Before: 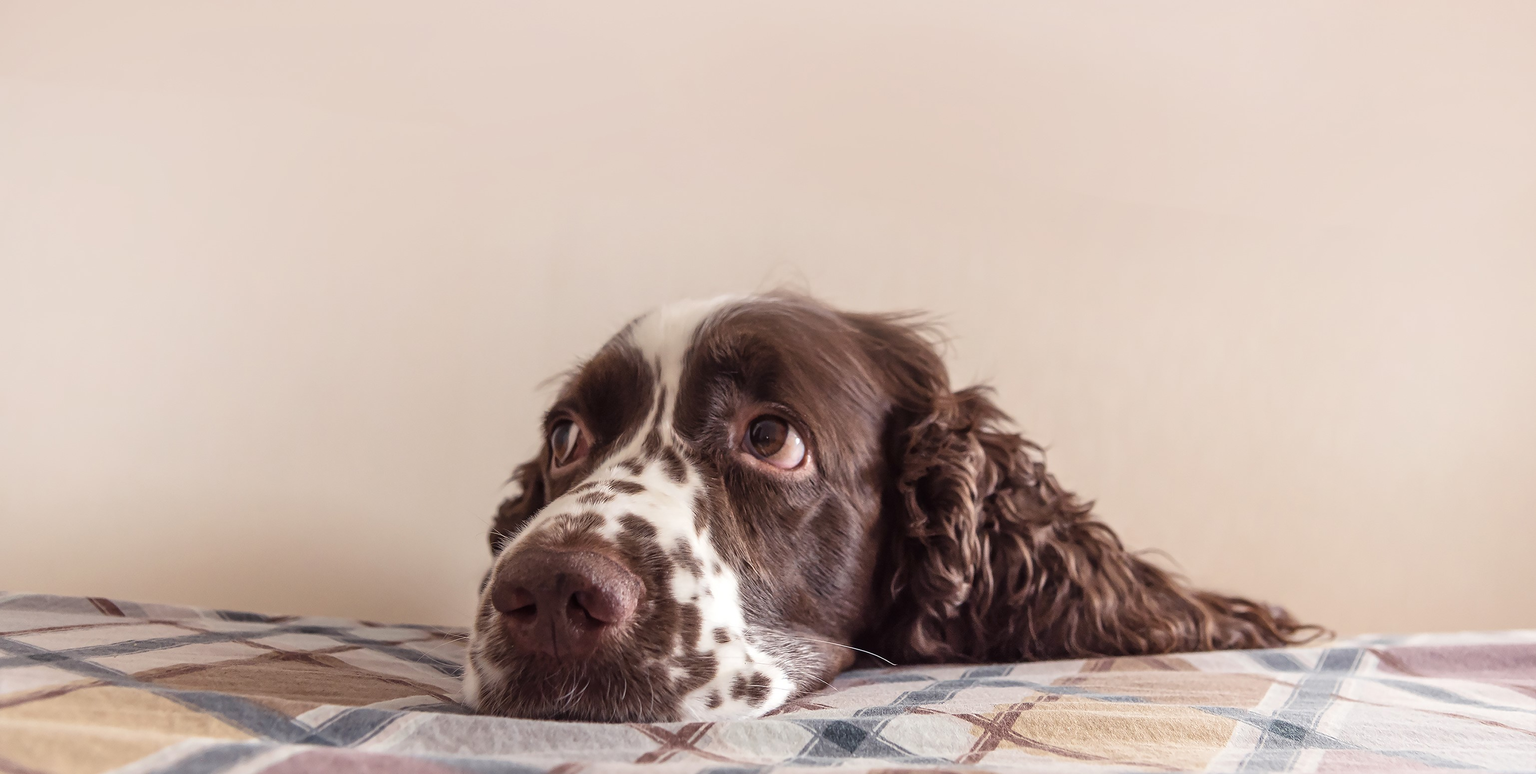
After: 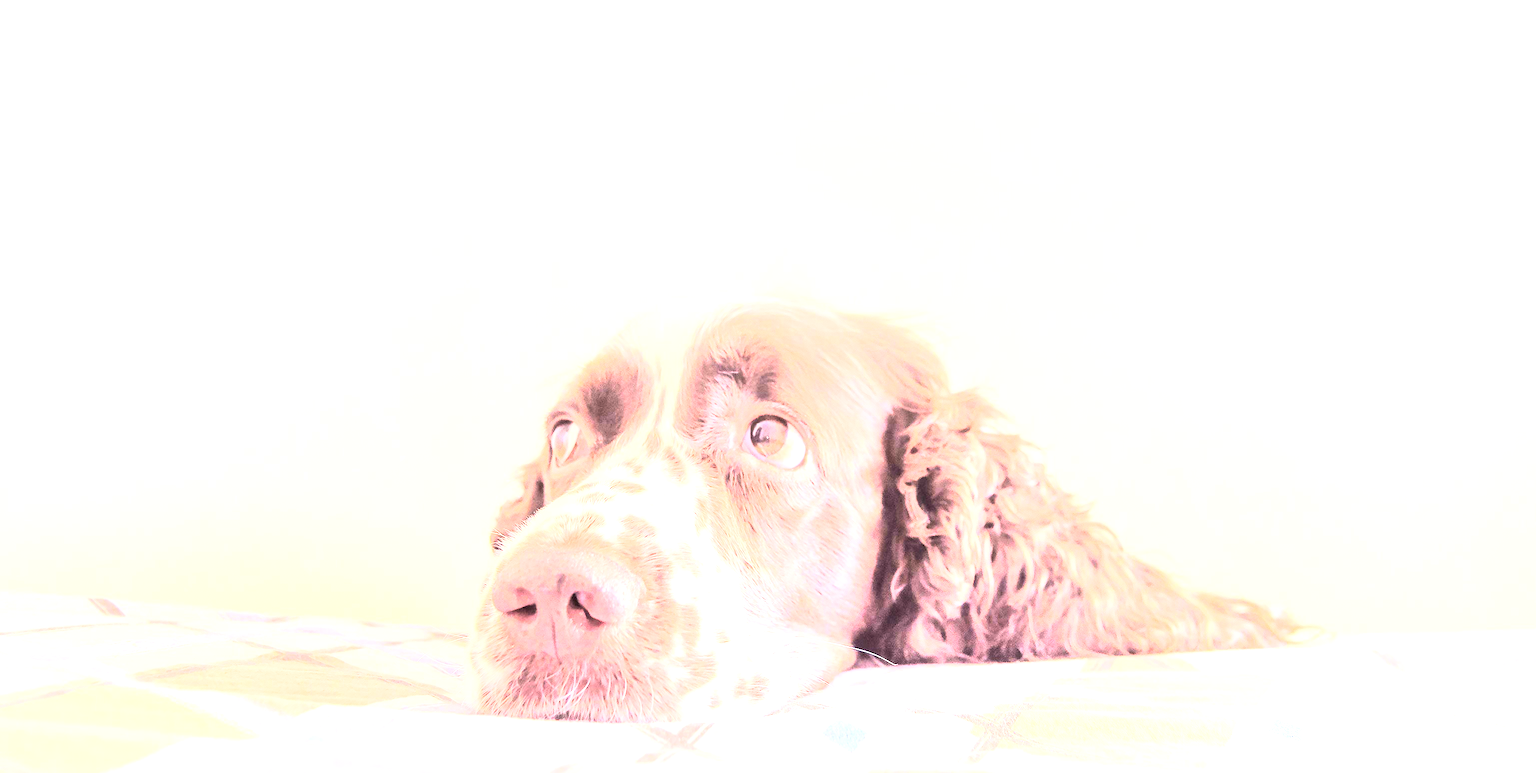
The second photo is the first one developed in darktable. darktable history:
rgb curve: curves: ch0 [(0, 0) (0.21, 0.15) (0.24, 0.21) (0.5, 0.75) (0.75, 0.96) (0.89, 0.99) (1, 1)]; ch1 [(0, 0.02) (0.21, 0.13) (0.25, 0.2) (0.5, 0.67) (0.75, 0.9) (0.89, 0.97) (1, 1)]; ch2 [(0, 0.02) (0.21, 0.13) (0.25, 0.2) (0.5, 0.67) (0.75, 0.9) (0.89, 0.97) (1, 1)], compensate middle gray true
exposure: black level correction 0, exposure 4 EV, compensate exposure bias true, compensate highlight preservation false
